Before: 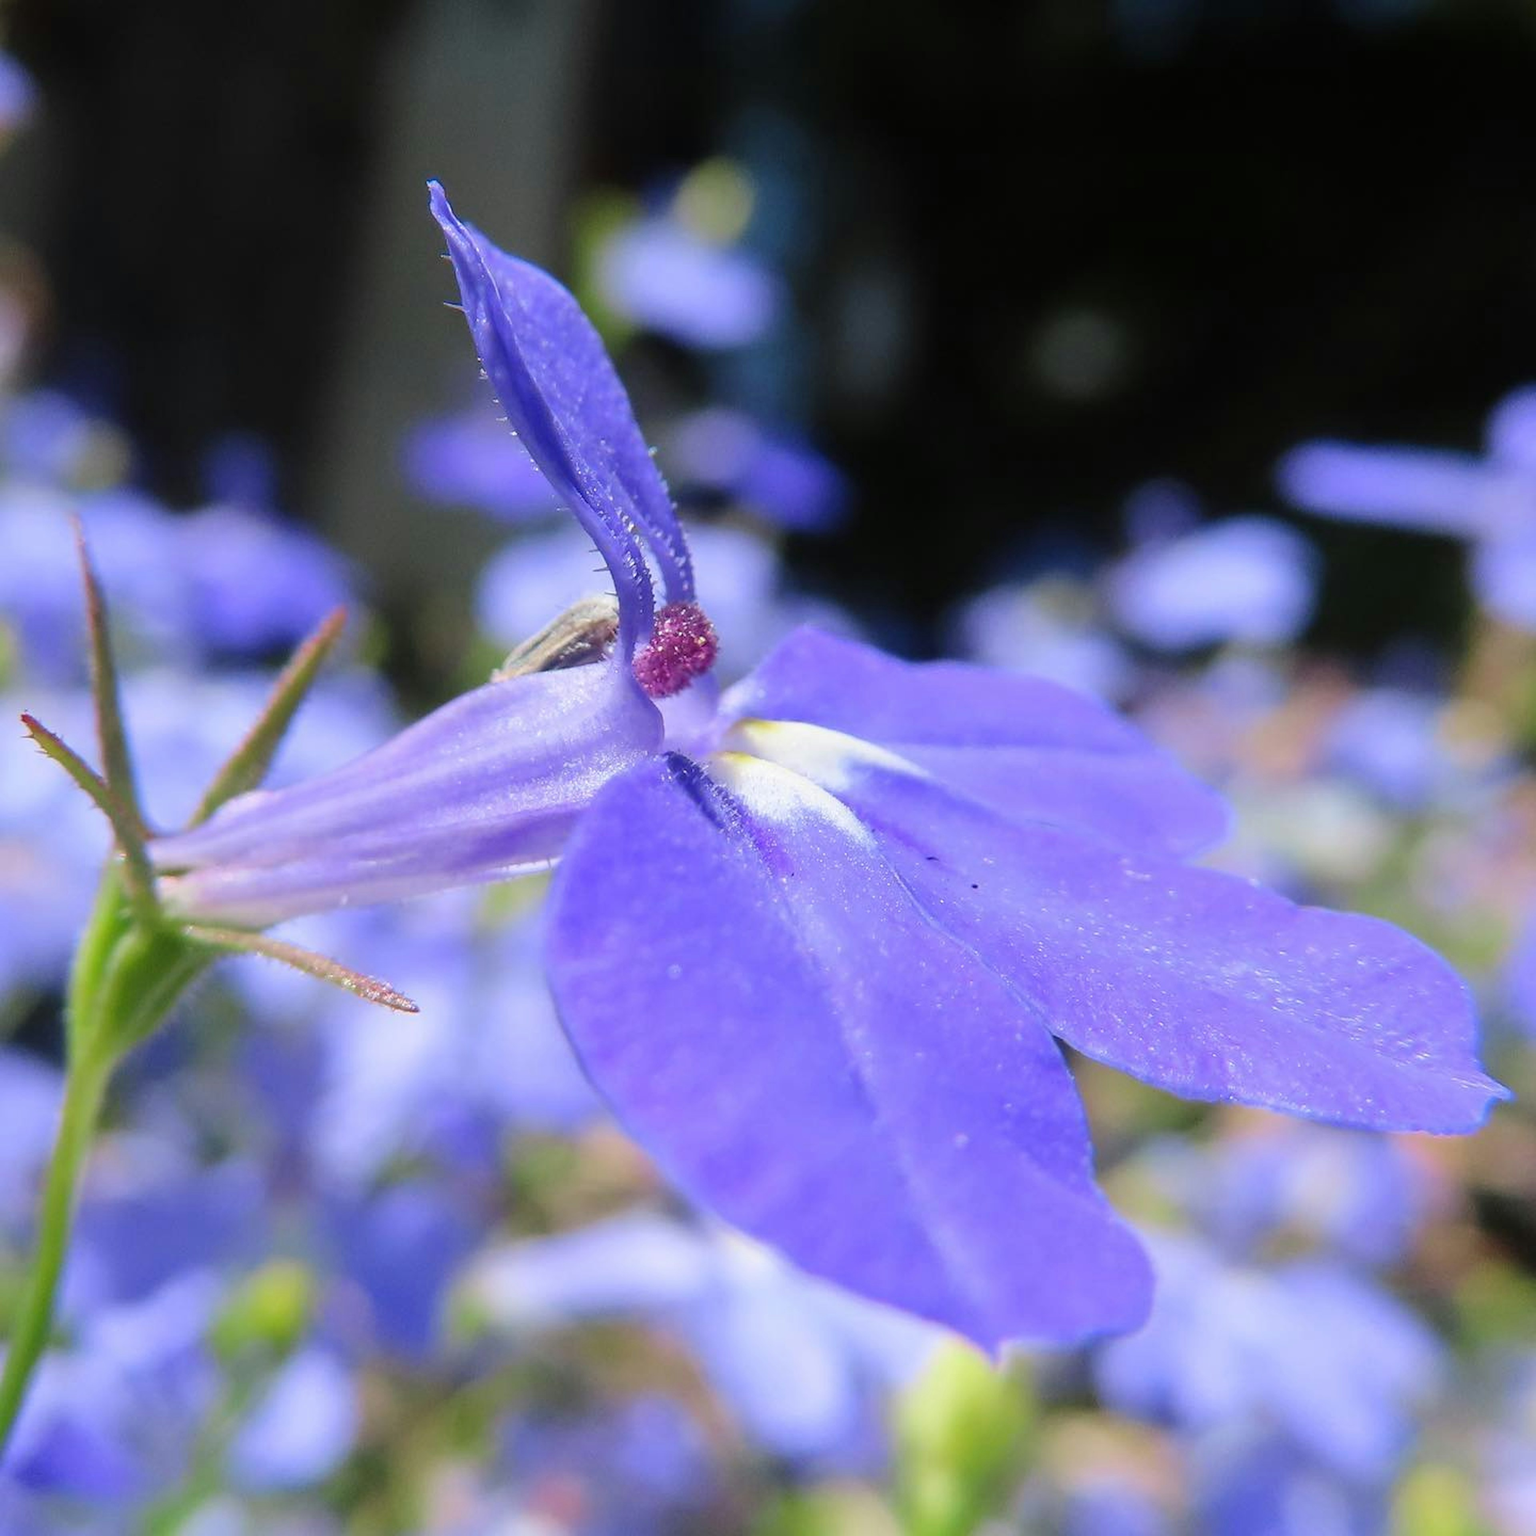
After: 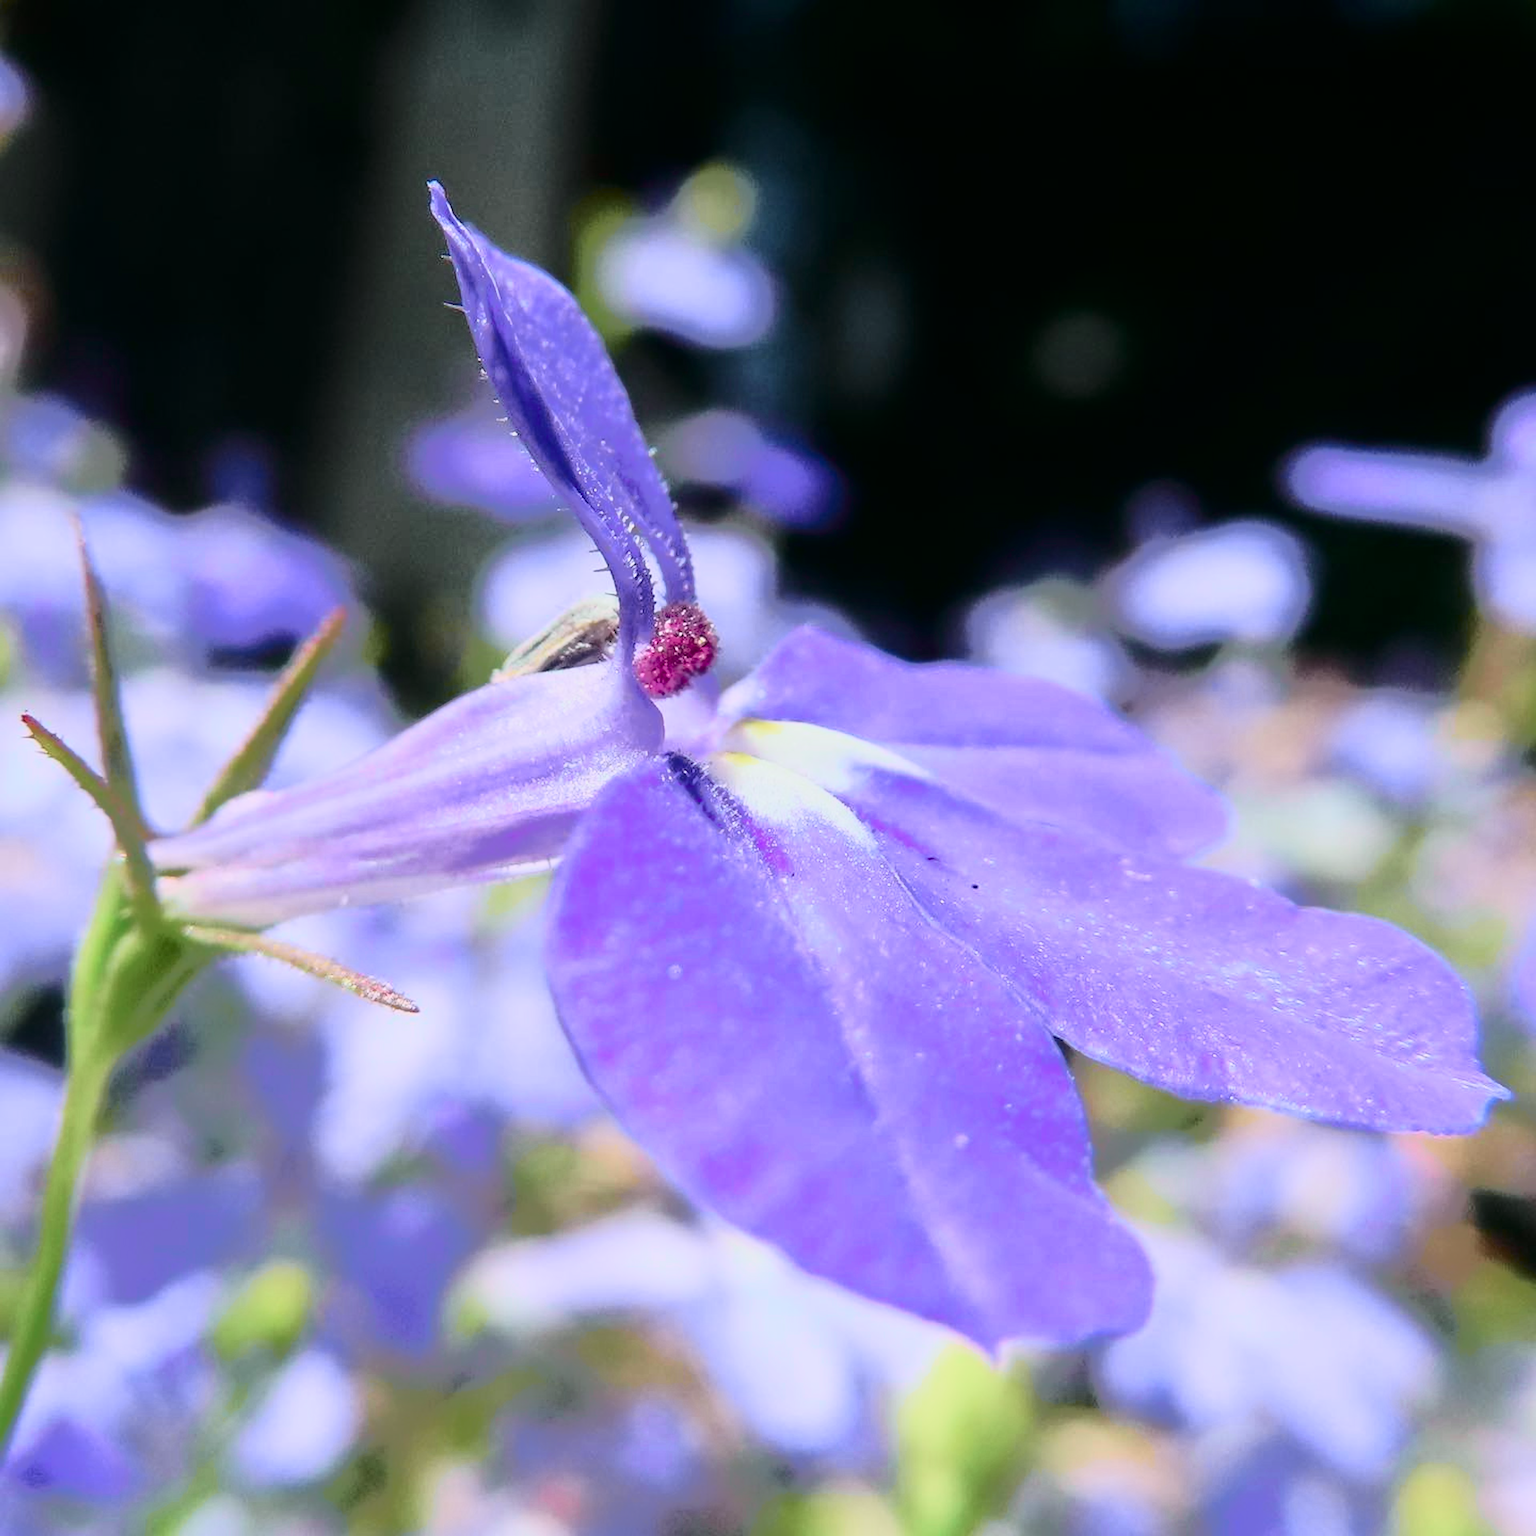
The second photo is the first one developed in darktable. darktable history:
tone curve: curves: ch0 [(0, 0) (0.081, 0.033) (0.192, 0.124) (0.283, 0.238) (0.407, 0.476) (0.495, 0.521) (0.661, 0.756) (0.788, 0.87) (1, 0.951)]; ch1 [(0, 0) (0.161, 0.092) (0.35, 0.33) (0.392, 0.392) (0.427, 0.426) (0.479, 0.472) (0.505, 0.497) (0.521, 0.524) (0.567, 0.56) (0.583, 0.592) (0.625, 0.627) (0.678, 0.733) (1, 1)]; ch2 [(0, 0) (0.346, 0.362) (0.404, 0.427) (0.502, 0.499) (0.531, 0.523) (0.544, 0.561) (0.58, 0.59) (0.629, 0.642) (0.717, 0.678) (1, 1)], color space Lab, independent channels, preserve colors none
